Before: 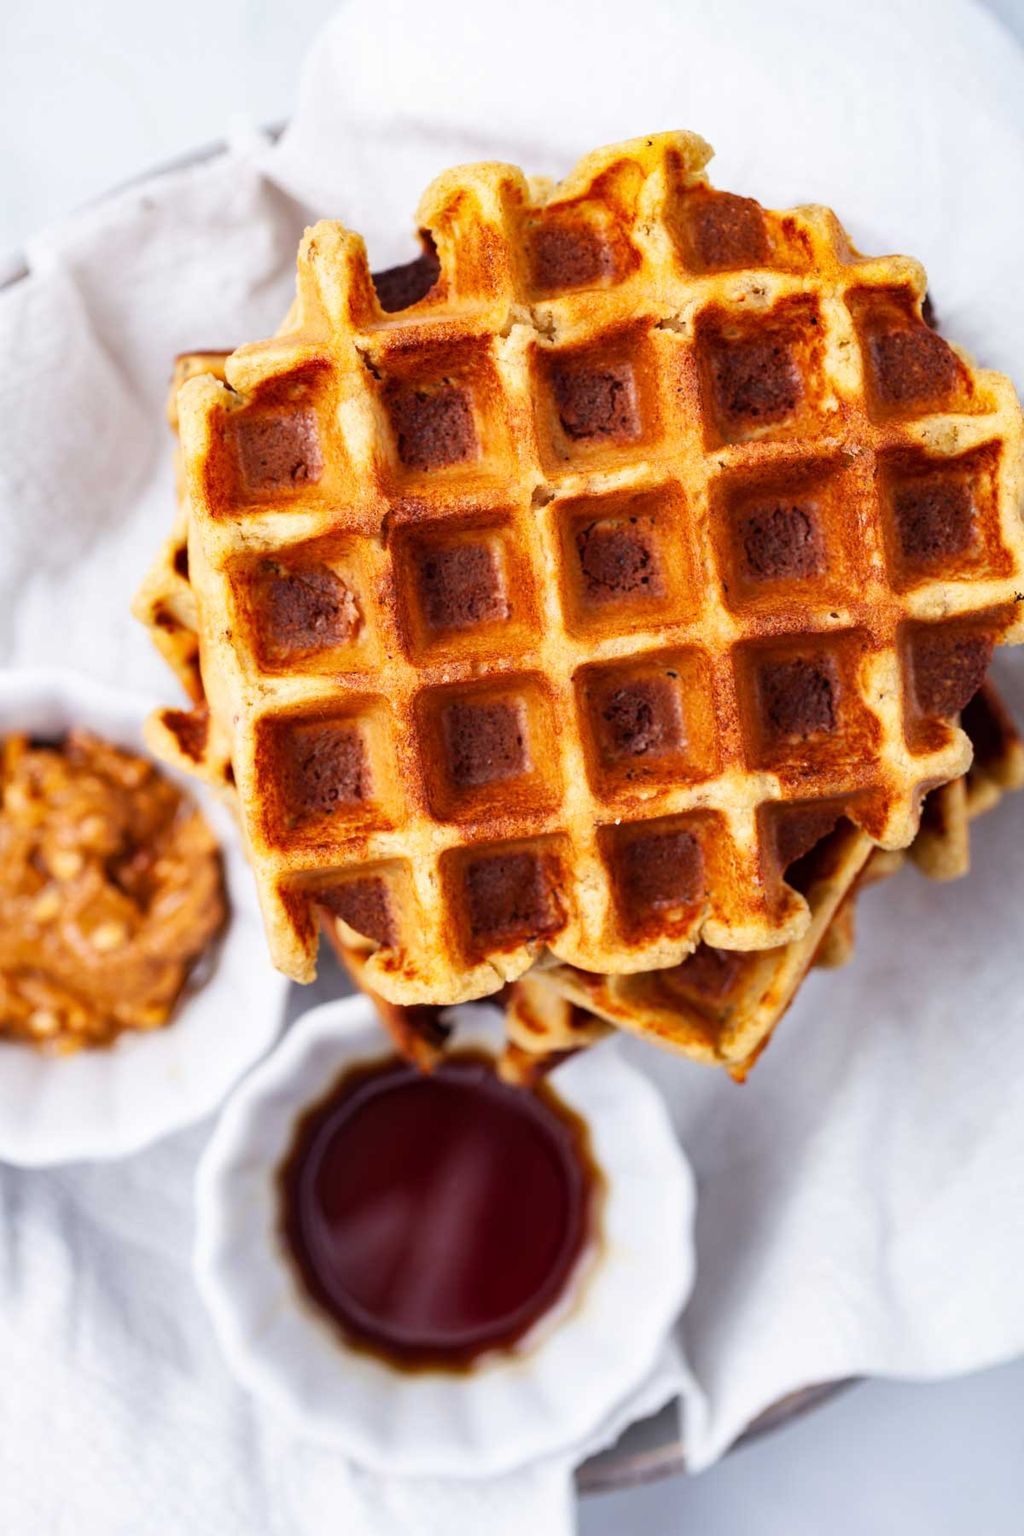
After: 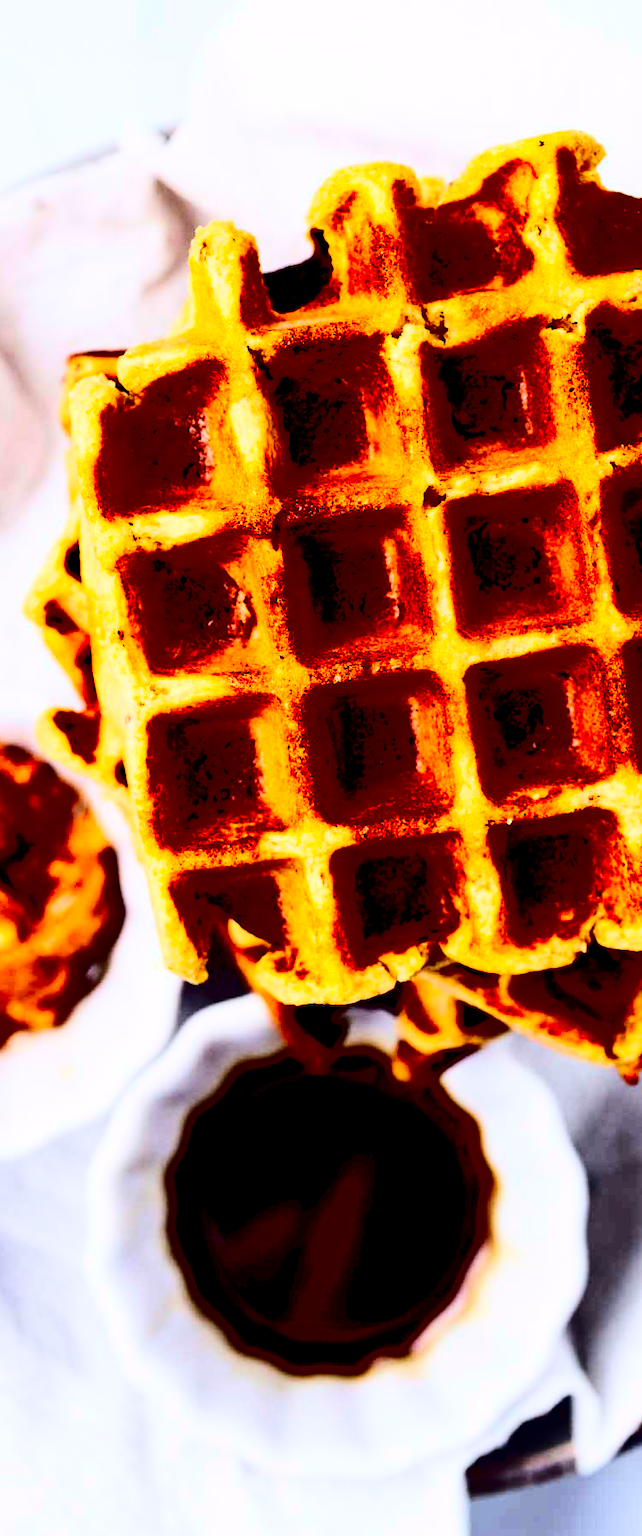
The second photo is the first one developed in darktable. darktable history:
crop: left 10.644%, right 26.528%
contrast brightness saturation: contrast 0.77, brightness -1, saturation 1
